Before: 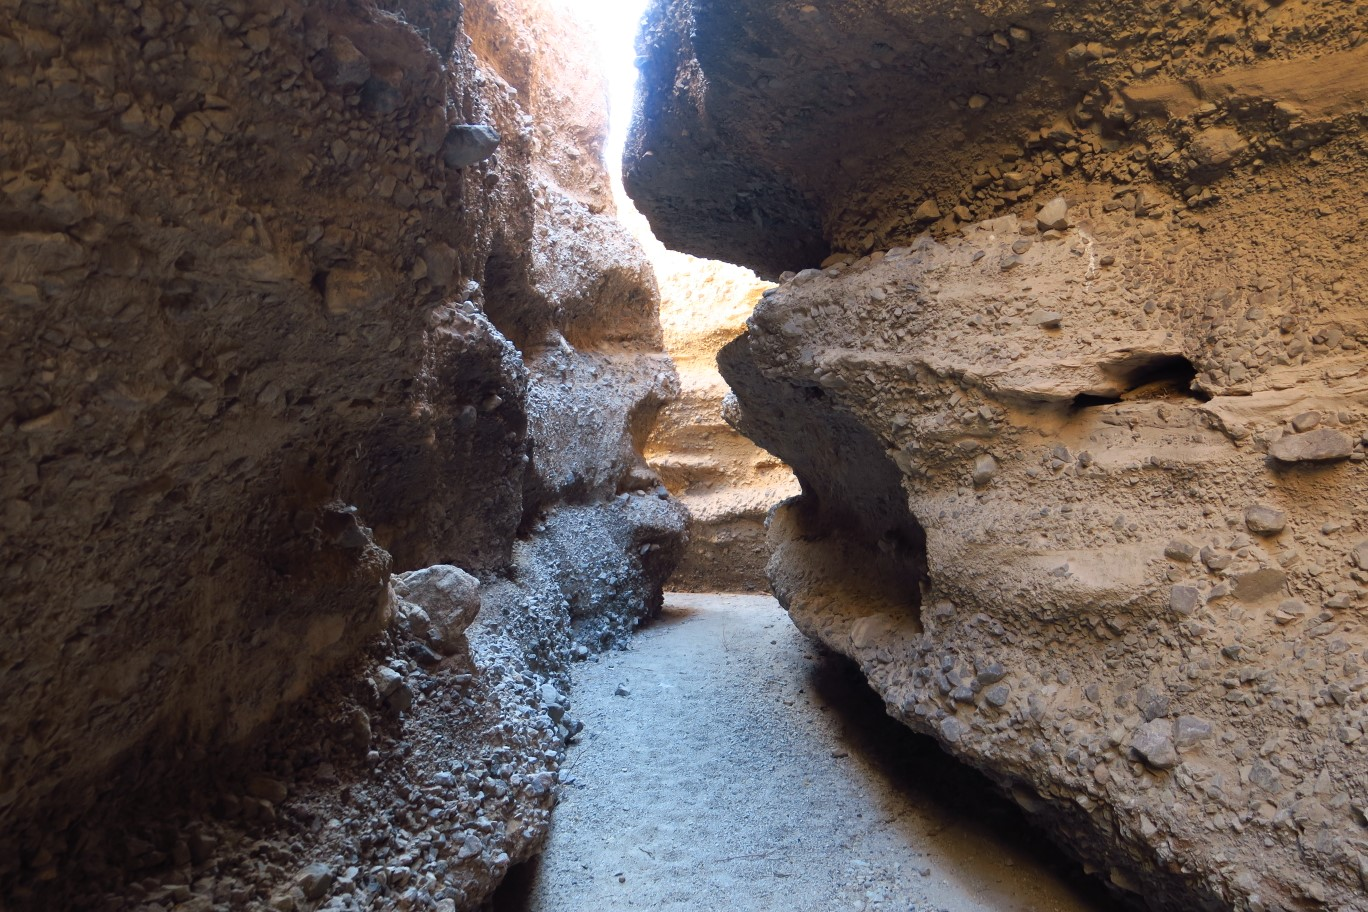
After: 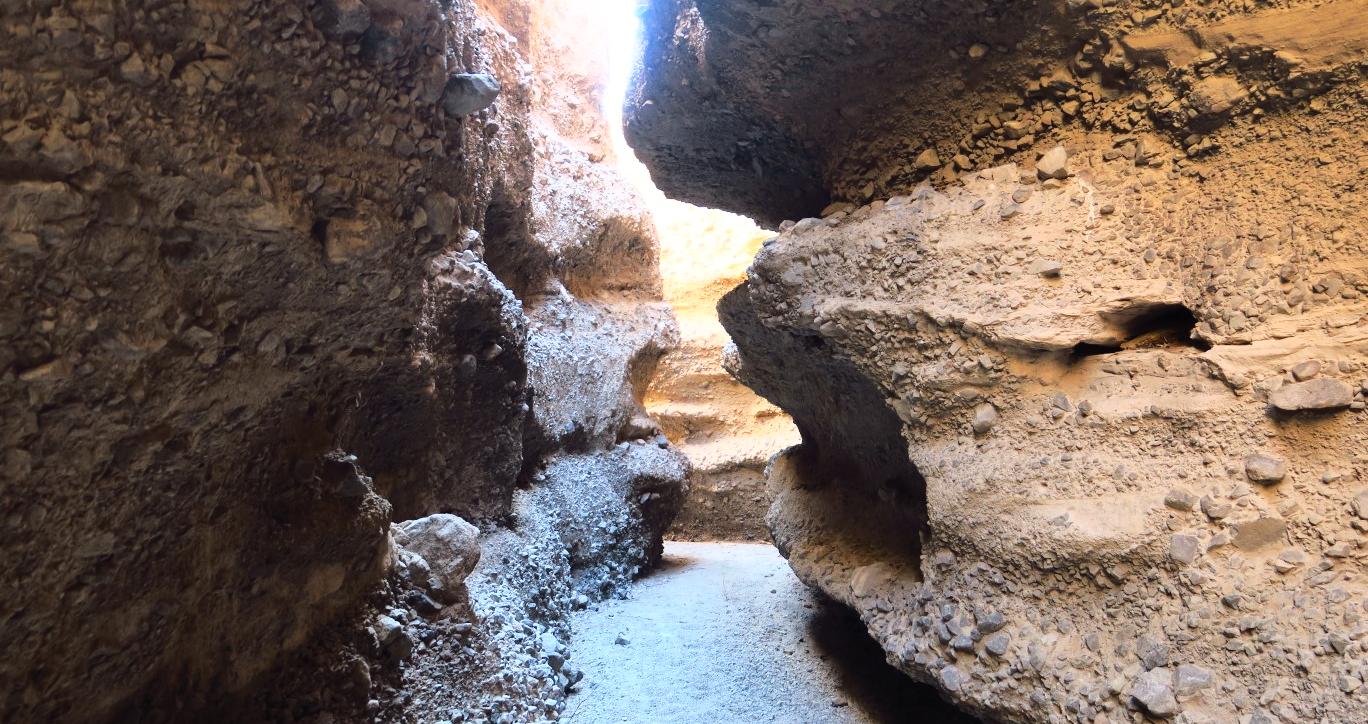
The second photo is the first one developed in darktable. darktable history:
crop and rotate: top 5.659%, bottom 14.942%
base curve: curves: ch0 [(0, 0) (0.028, 0.03) (0.121, 0.232) (0.46, 0.748) (0.859, 0.968) (1, 1)]
